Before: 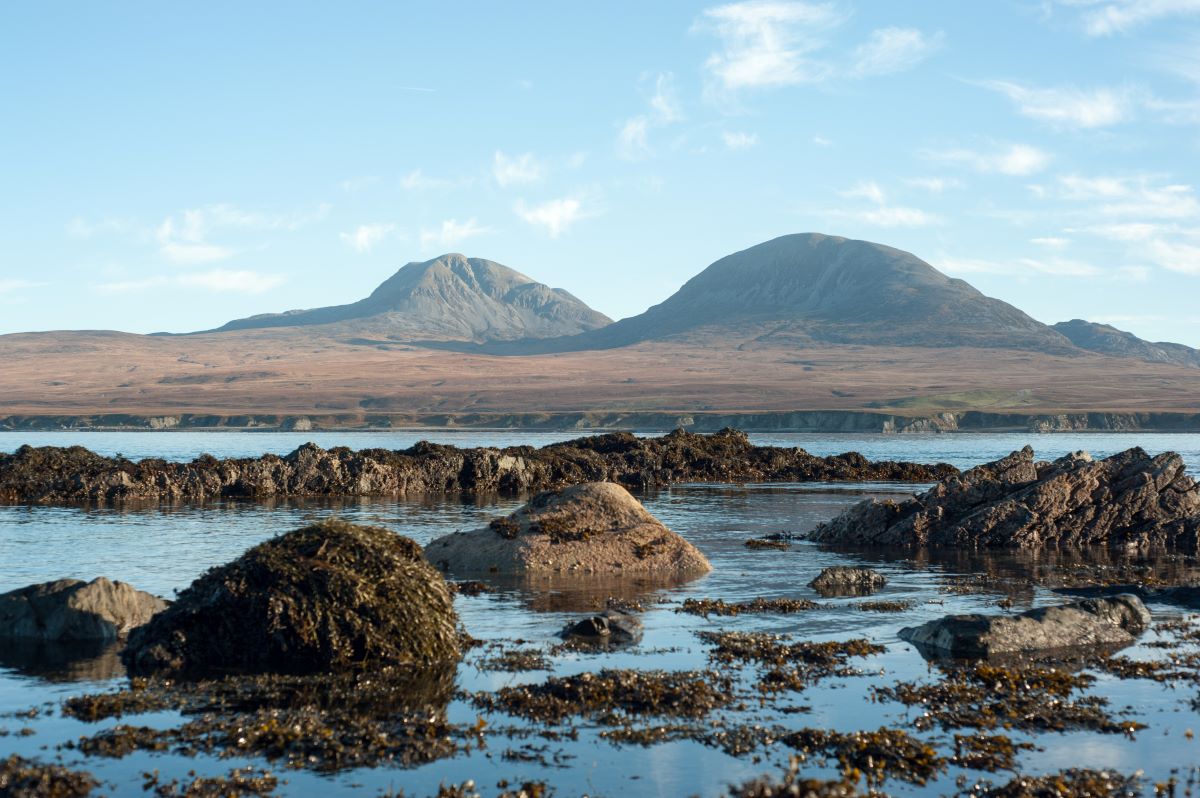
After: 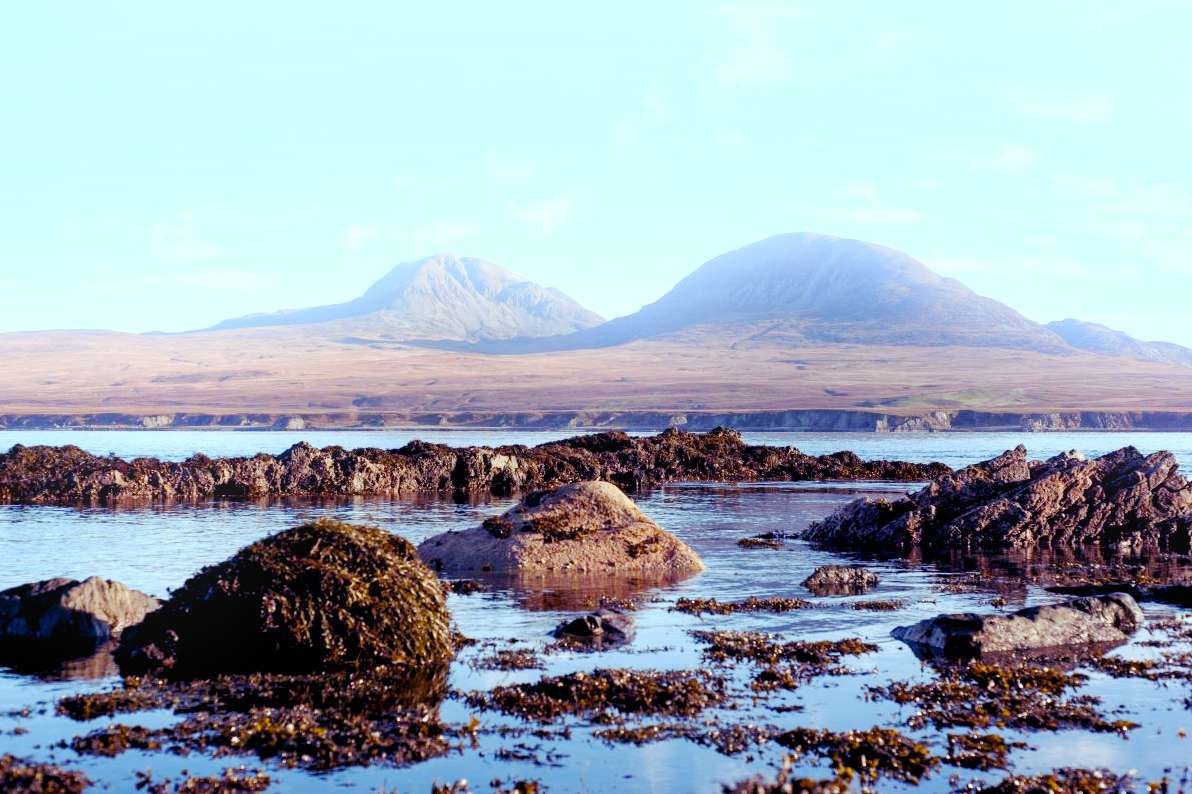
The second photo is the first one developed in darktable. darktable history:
crop and rotate: left 0.614%, top 0.179%, bottom 0.309%
tone equalizer: on, module defaults
base curve: curves: ch0 [(0, 0) (0.158, 0.273) (0.879, 0.895) (1, 1)], preserve colors none
color balance rgb: shadows lift › luminance -21.66%, shadows lift › chroma 8.98%, shadows lift › hue 283.37°, power › chroma 1.55%, power › hue 25.59°, highlights gain › luminance 6.08%, highlights gain › chroma 2.55%, highlights gain › hue 90°, global offset › luminance -0.87%, perceptual saturation grading › global saturation 27.49%, perceptual saturation grading › highlights -28.39%, perceptual saturation grading › mid-tones 15.22%, perceptual saturation grading › shadows 33.98%, perceptual brilliance grading › highlights 10%, perceptual brilliance grading › mid-tones 5%
white balance: red 0.983, blue 1.036
color calibration: x 0.37, y 0.382, temperature 4313.32 K
bloom: size 15%, threshold 97%, strength 7%
